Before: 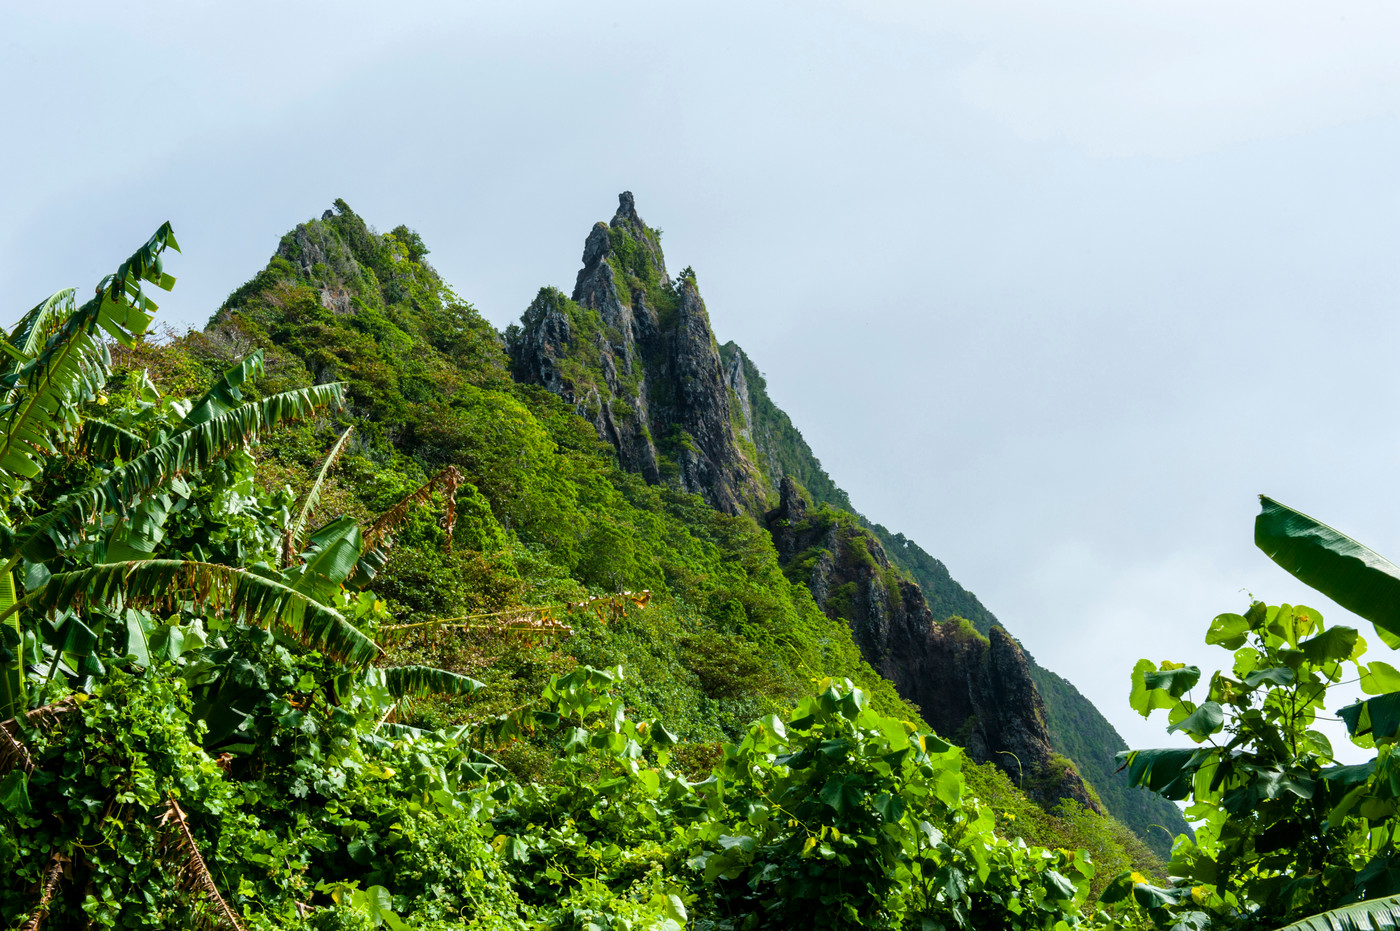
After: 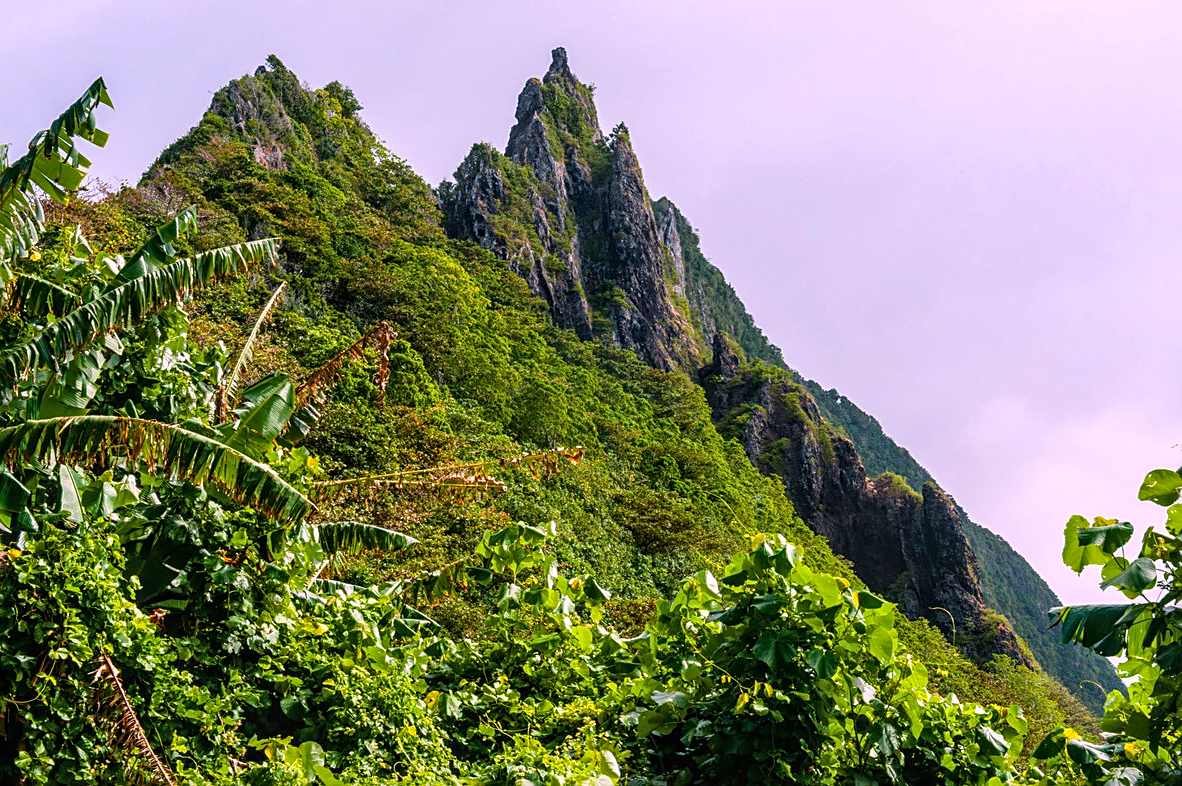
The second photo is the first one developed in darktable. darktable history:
contrast brightness saturation: contrast -0.02, brightness -0.01, saturation 0.03
white balance: red 1.188, blue 1.11
crop and rotate: left 4.842%, top 15.51%, right 10.668%
exposure: exposure -0.041 EV, compensate highlight preservation false
sharpen: on, module defaults
rgb curve: mode RGB, independent channels
local contrast: on, module defaults
